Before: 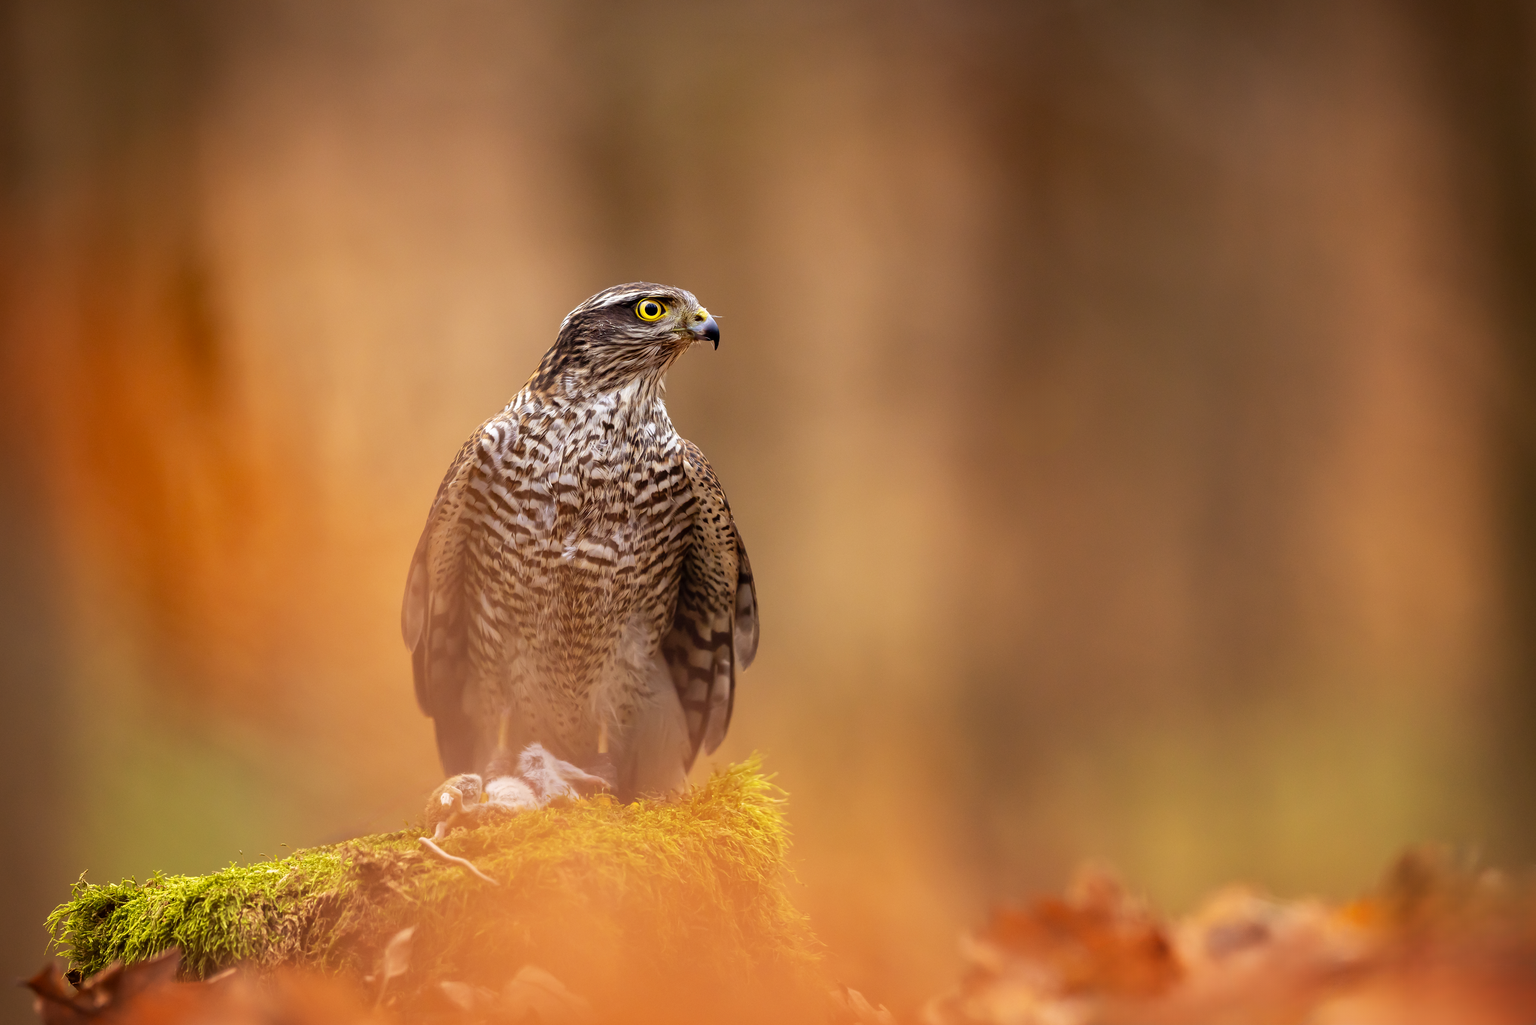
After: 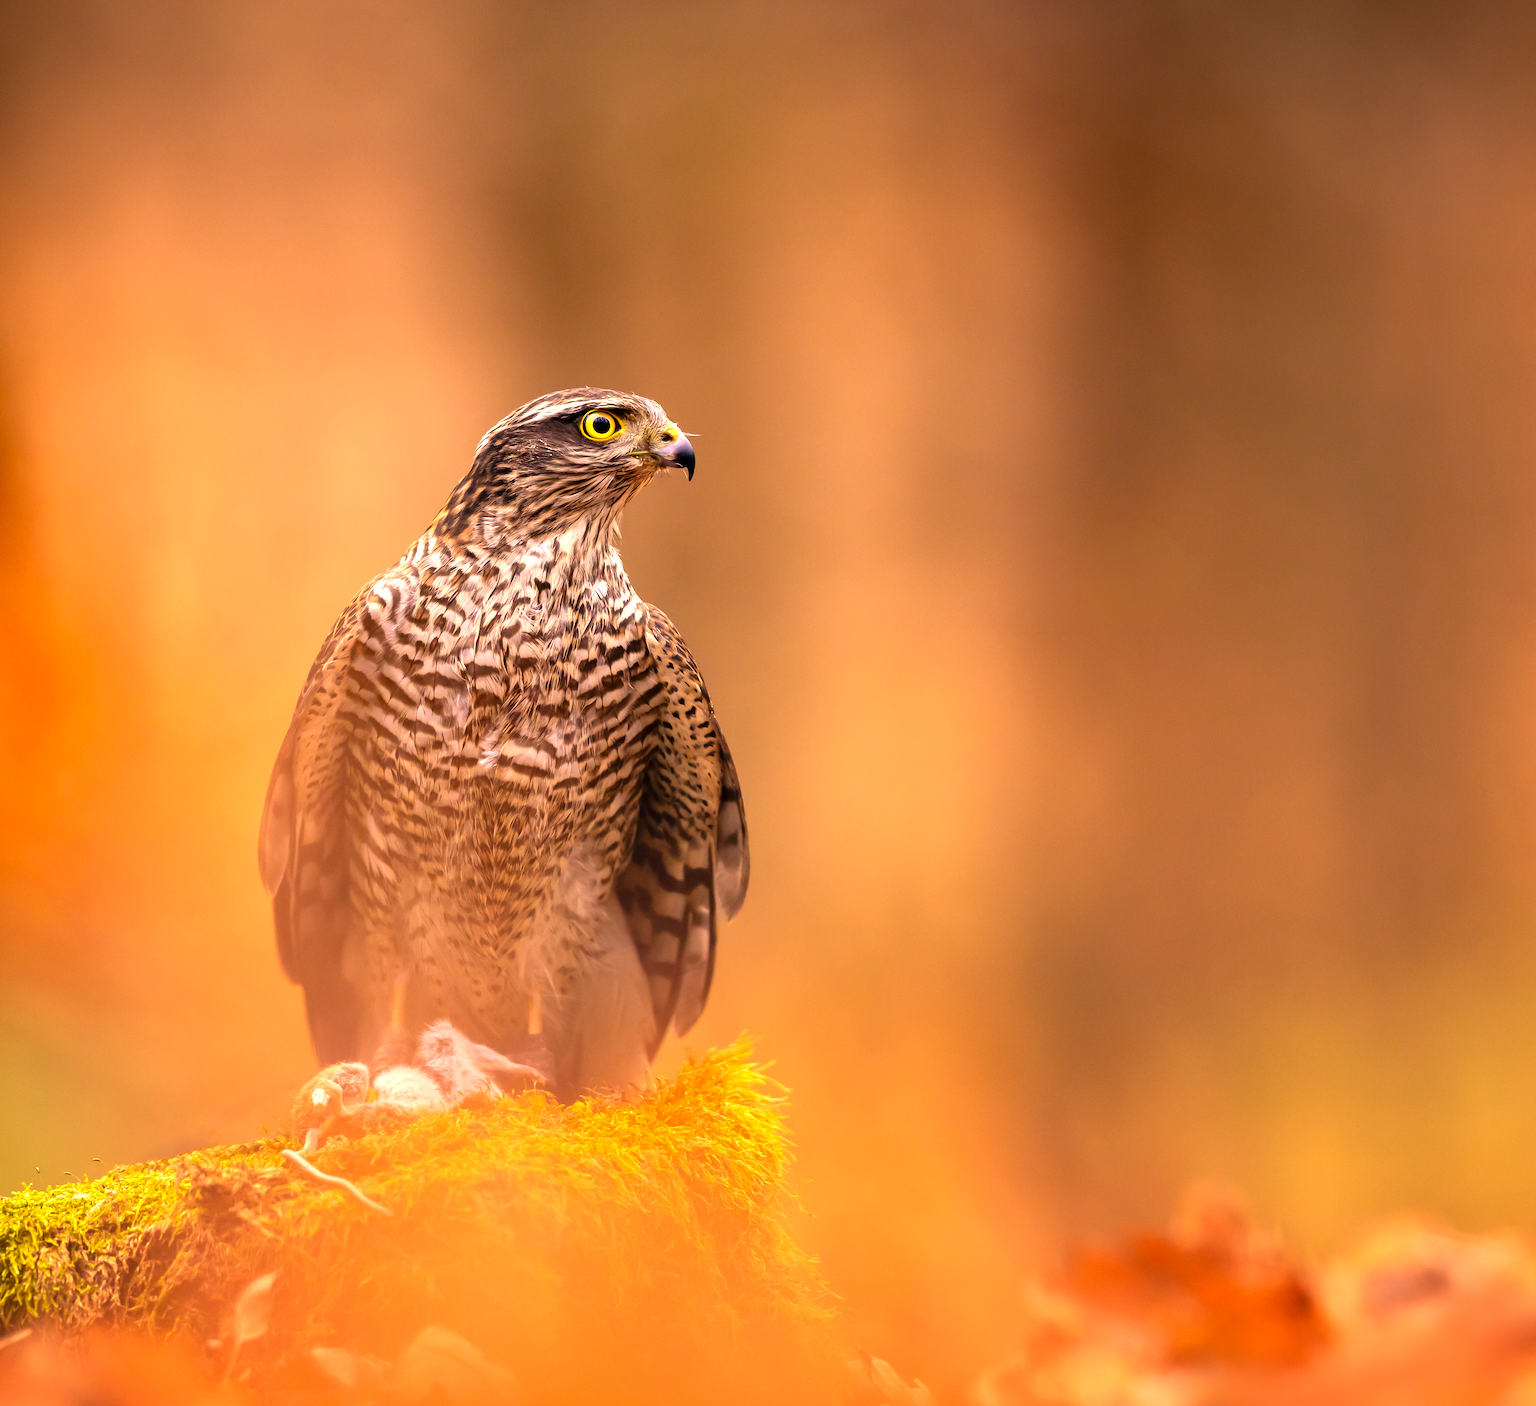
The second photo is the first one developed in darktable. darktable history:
exposure: exposure 0.61 EV, compensate highlight preservation false
color correction: highlights a* 17.72, highlights b* 18.58
crop: left 13.91%, right 13.26%
